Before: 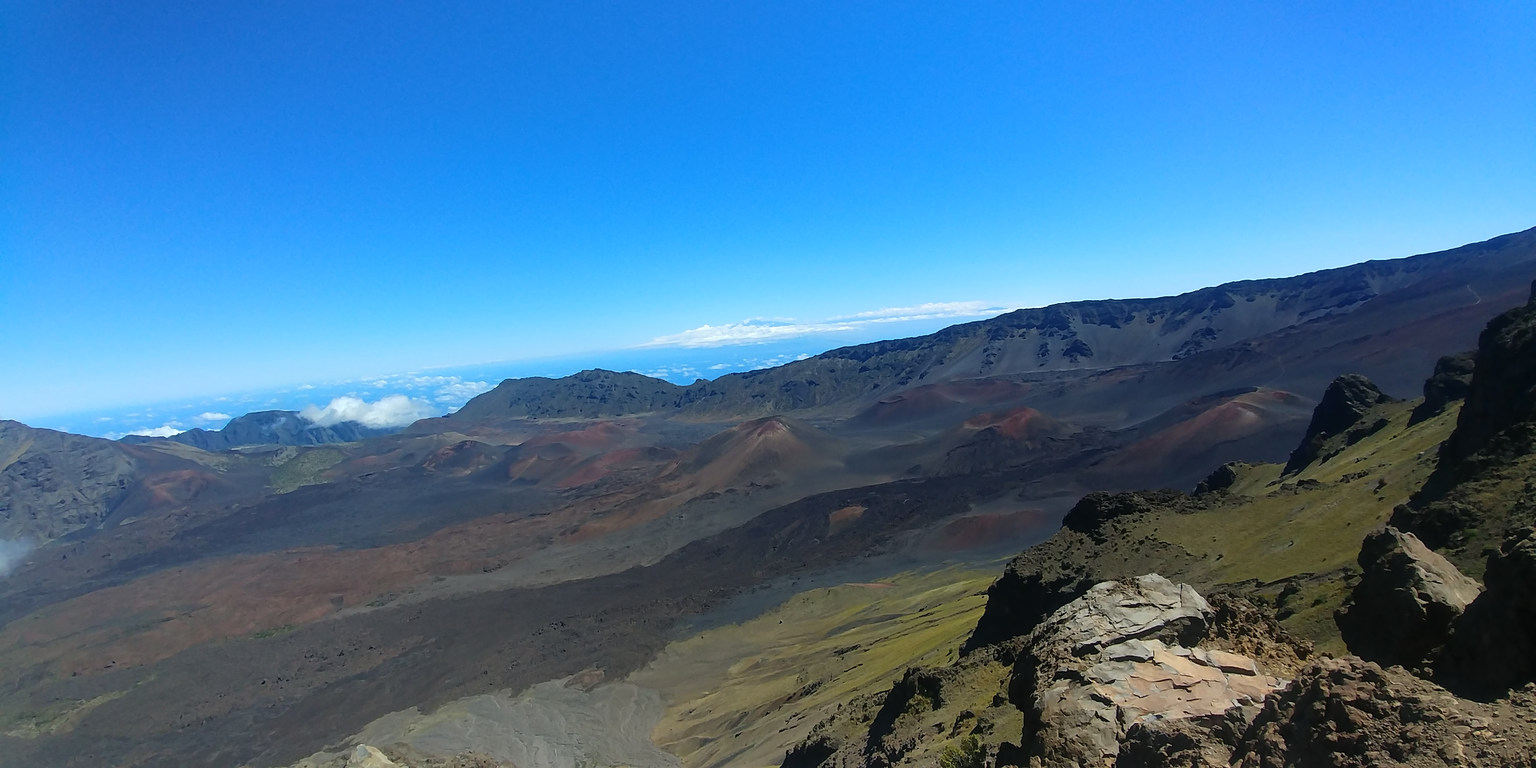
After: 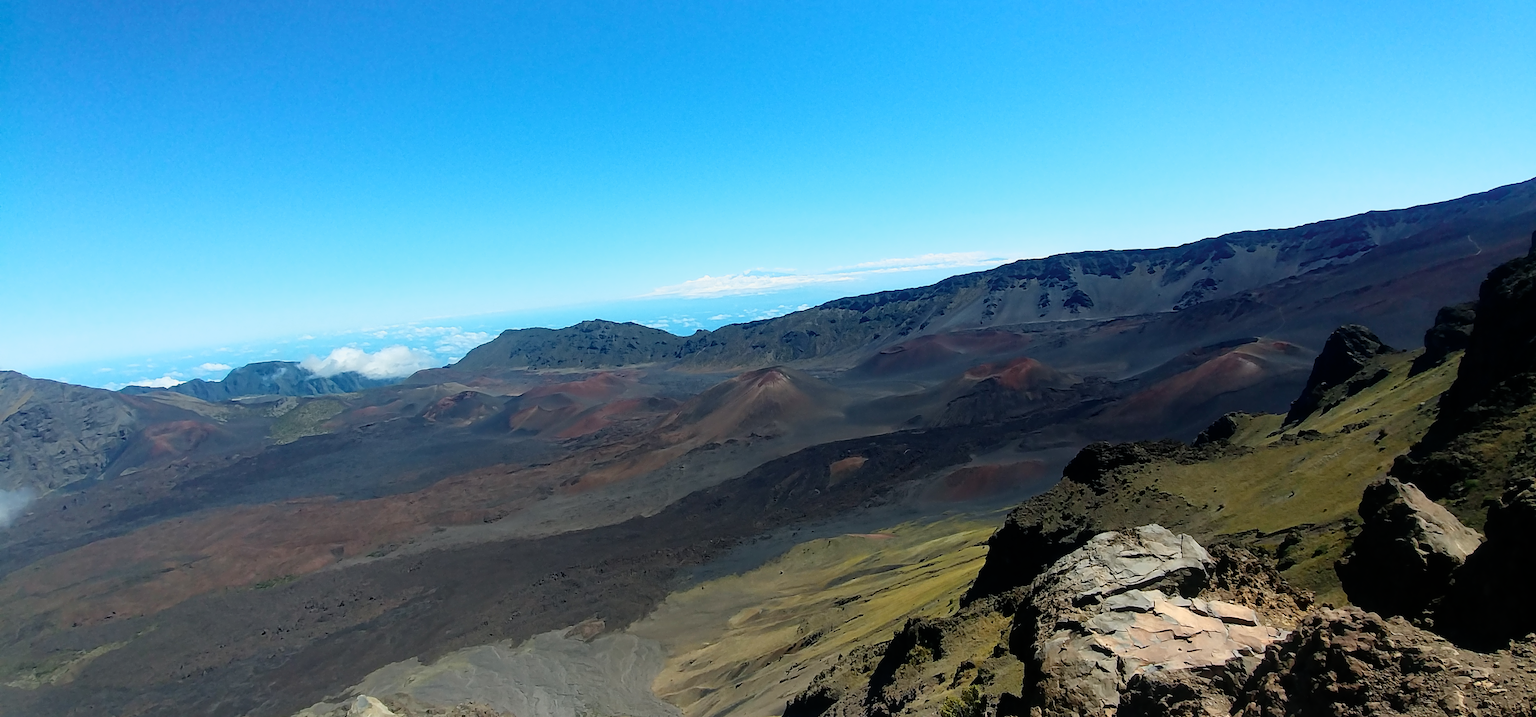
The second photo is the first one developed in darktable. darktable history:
filmic rgb: black relative exposure -12.14 EV, white relative exposure 2.81 EV, target black luminance 0%, hardness 8.01, latitude 70.72%, contrast 1.138, highlights saturation mix 11.26%, shadows ↔ highlights balance -0.388%, add noise in highlights 0, preserve chrominance no, color science v3 (2019), use custom middle-gray values true, contrast in highlights soft
crop and rotate: top 6.496%
color zones: curves: ch0 [(0.018, 0.548) (0.224, 0.64) (0.425, 0.447) (0.675, 0.575) (0.732, 0.579)]; ch1 [(0.066, 0.487) (0.25, 0.5) (0.404, 0.43) (0.75, 0.421) (0.956, 0.421)]; ch2 [(0.044, 0.561) (0.215, 0.465) (0.399, 0.544) (0.465, 0.548) (0.614, 0.447) (0.724, 0.43) (0.882, 0.623) (0.956, 0.632)]
